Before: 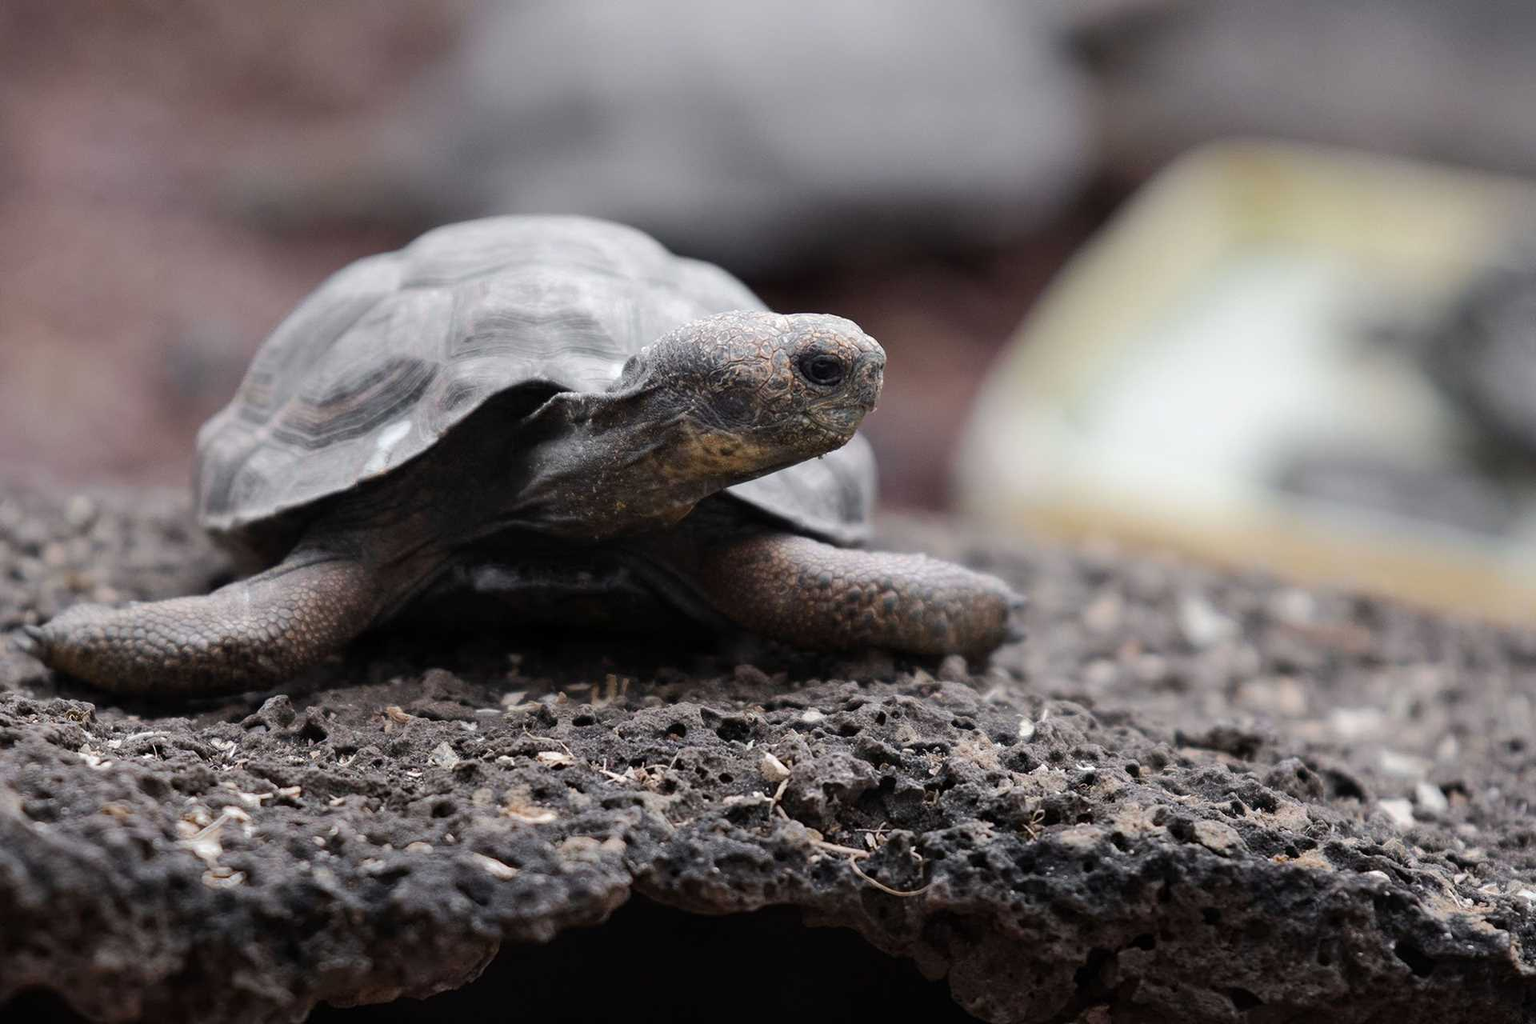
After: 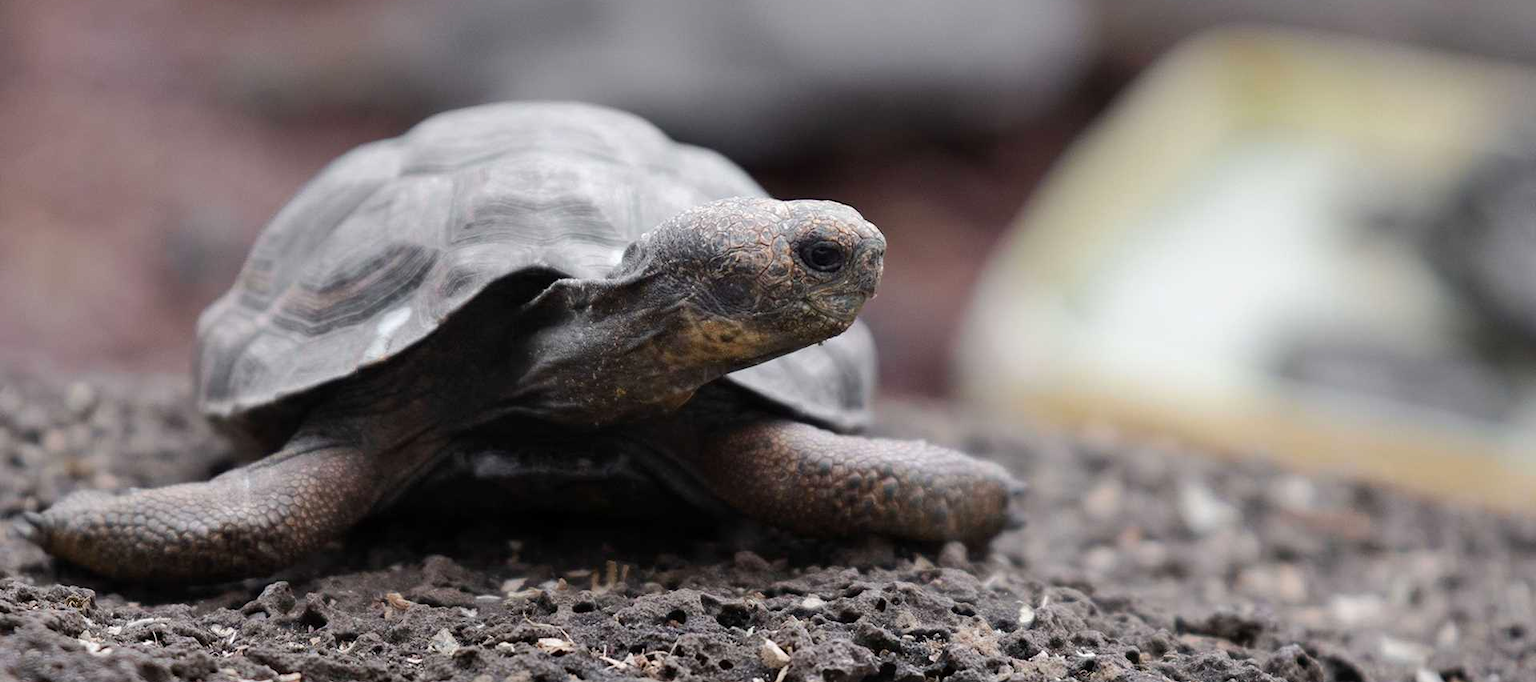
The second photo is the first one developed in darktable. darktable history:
crop: top 11.166%, bottom 22.168%
color correction: saturation 1.1
